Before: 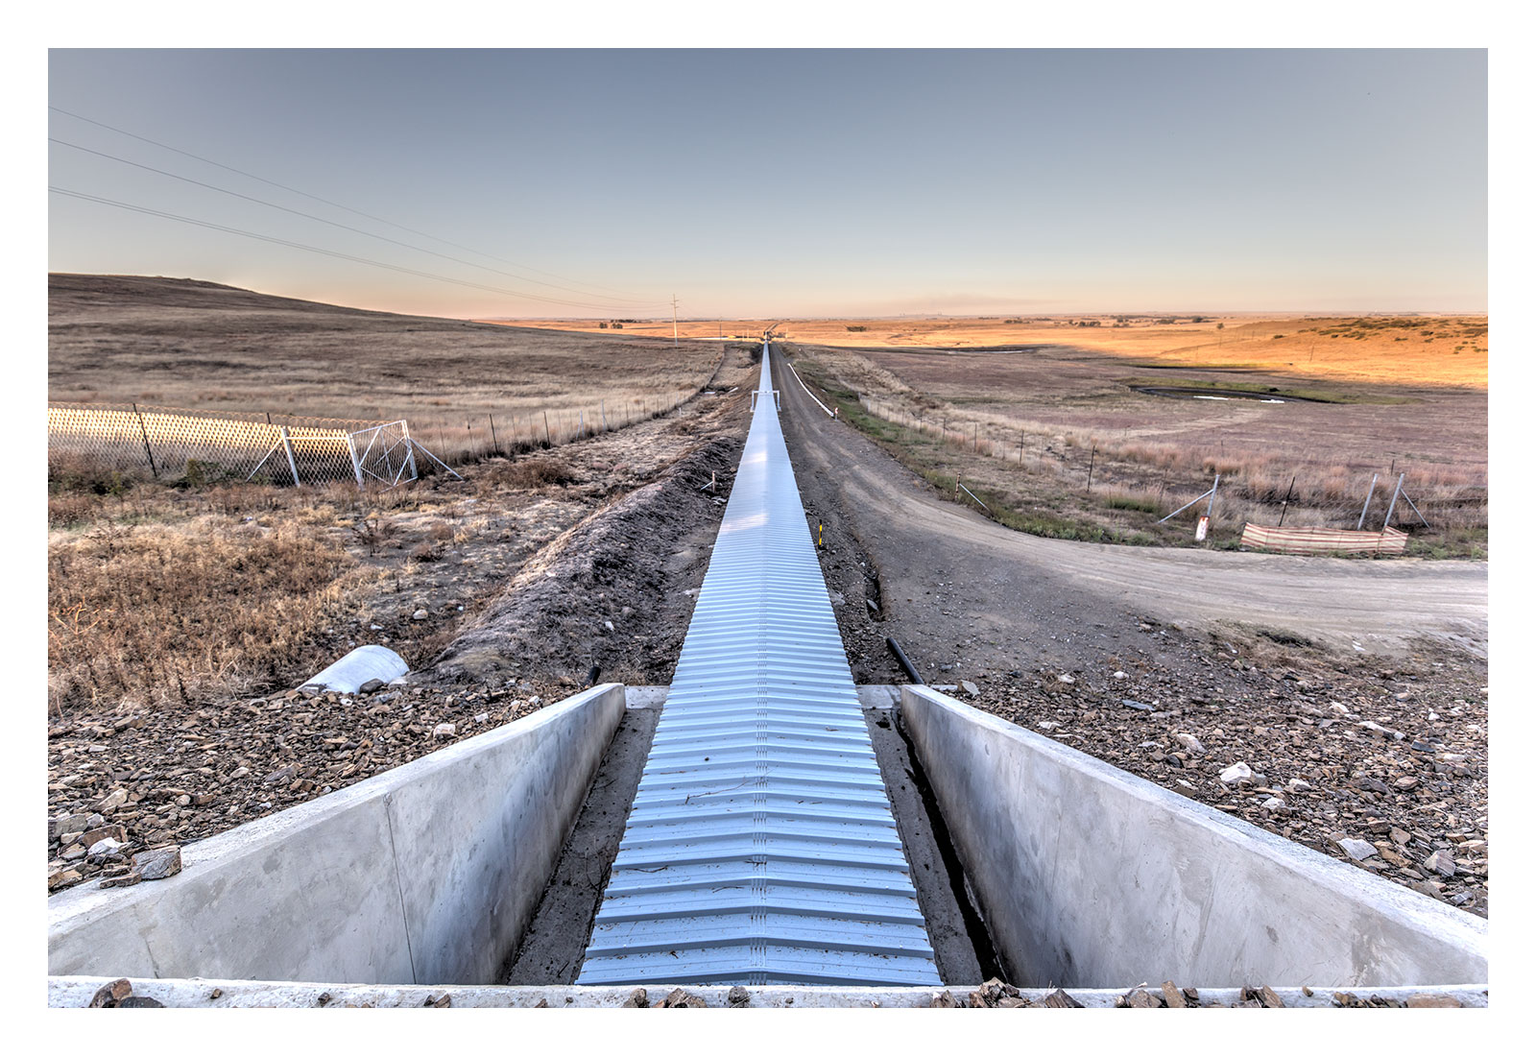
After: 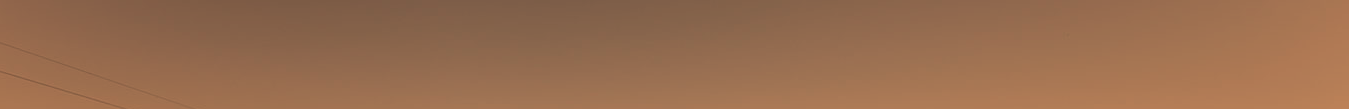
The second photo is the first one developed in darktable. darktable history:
exposure: exposure -1.468 EV, compensate highlight preservation false
sharpen: amount 0.2
white balance: red 1.467, blue 0.684
crop and rotate: left 9.644%, top 9.491%, right 6.021%, bottom 80.509%
bloom: on, module defaults
